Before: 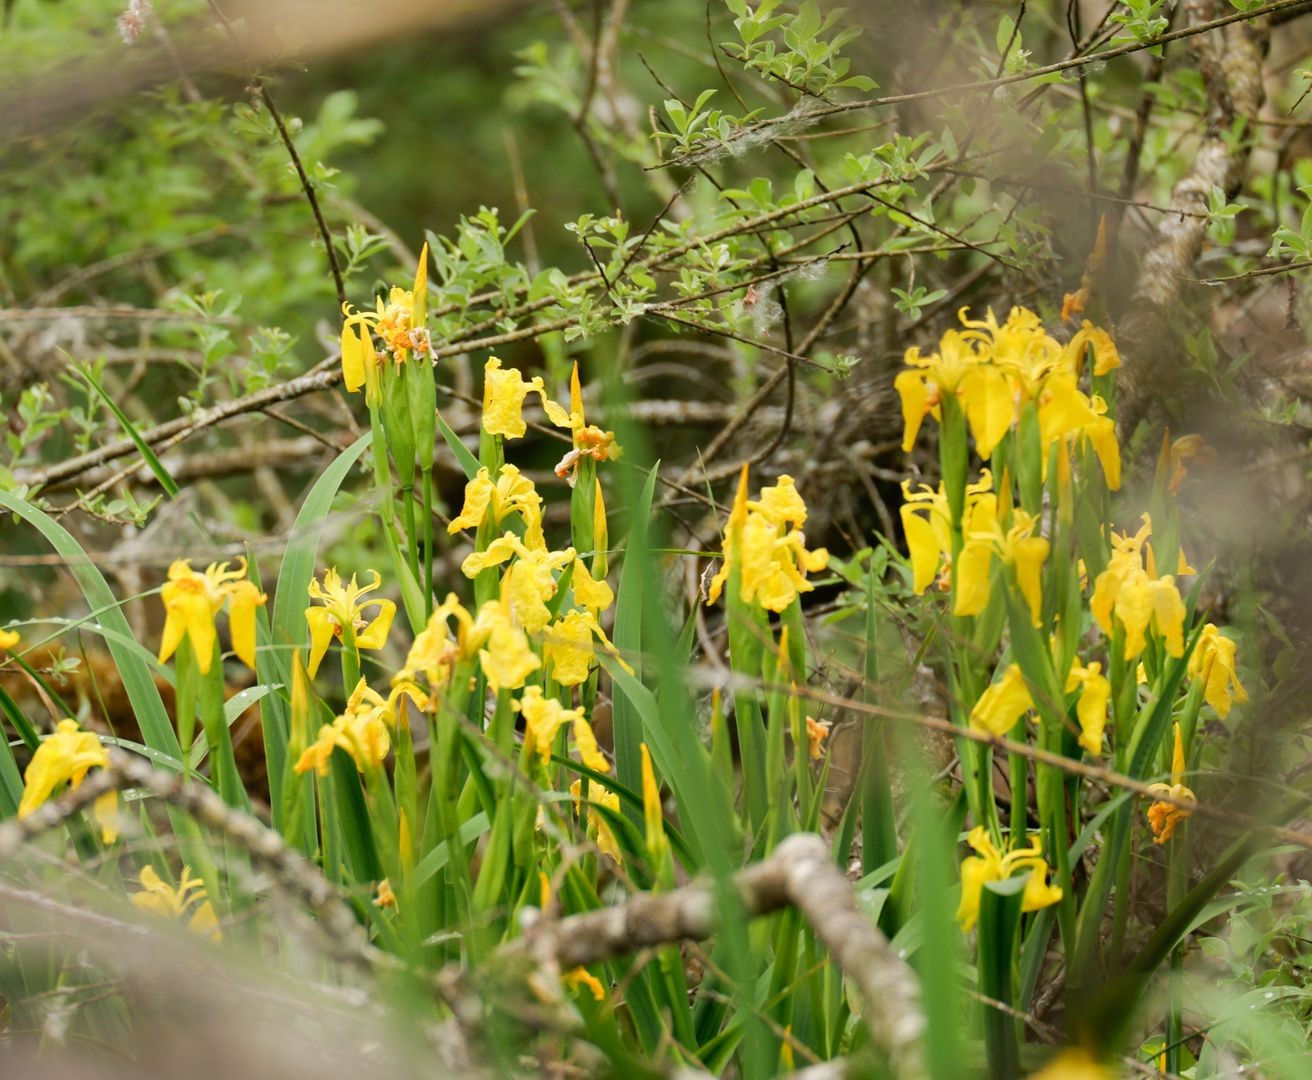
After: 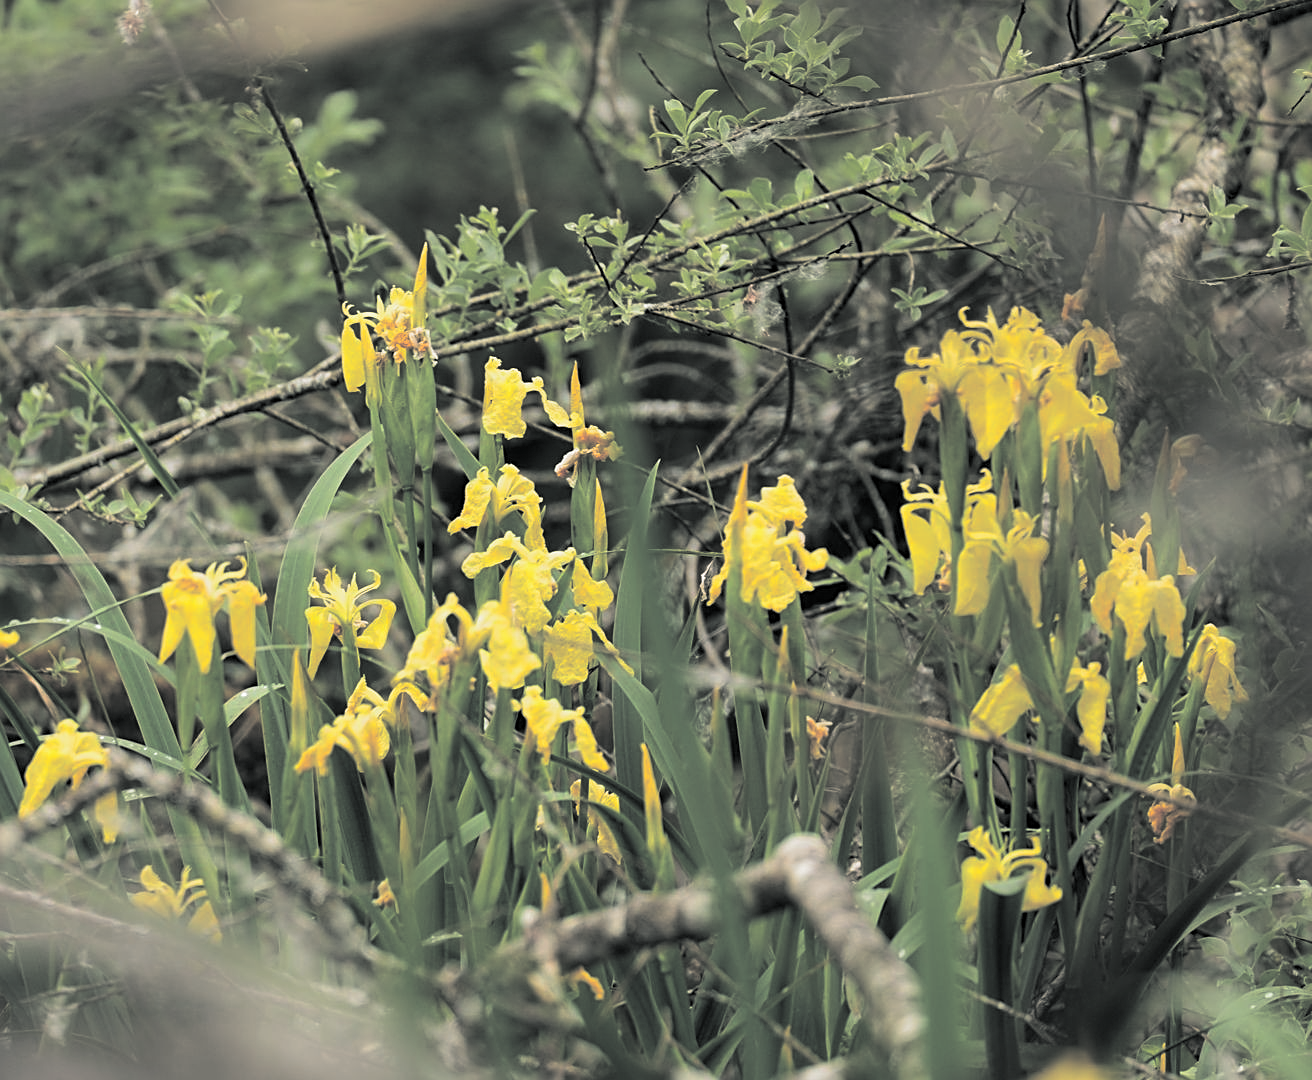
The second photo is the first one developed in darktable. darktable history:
sharpen: on, module defaults
split-toning: shadows › hue 190.8°, shadows › saturation 0.05, highlights › hue 54°, highlights › saturation 0.05, compress 0%
